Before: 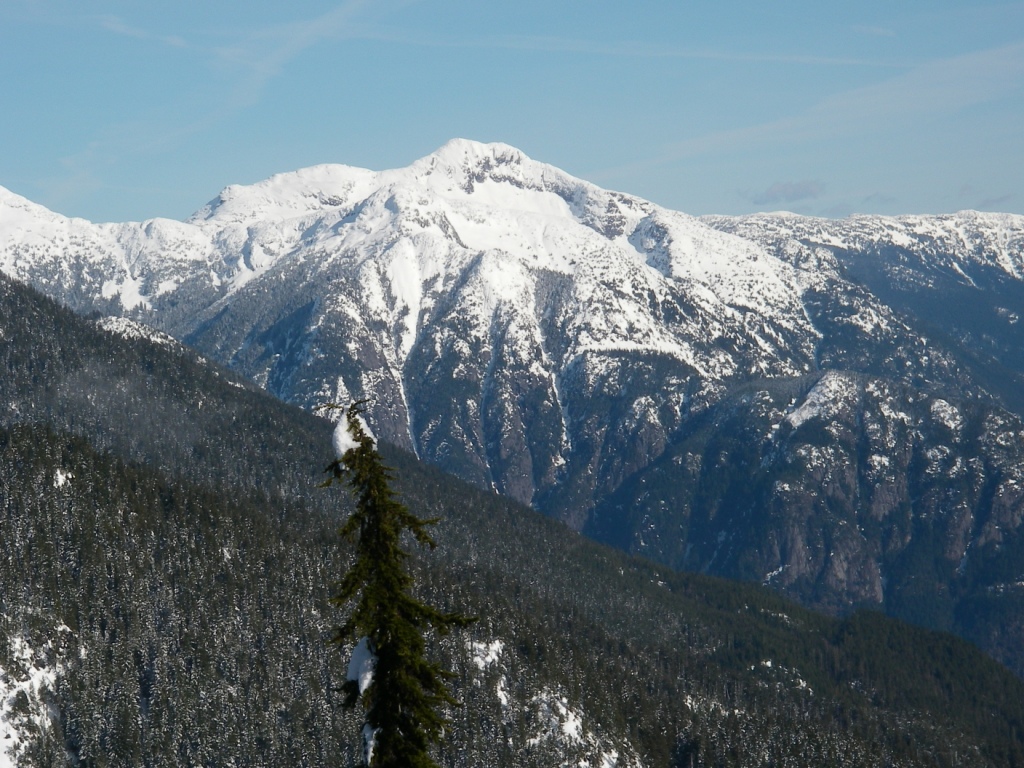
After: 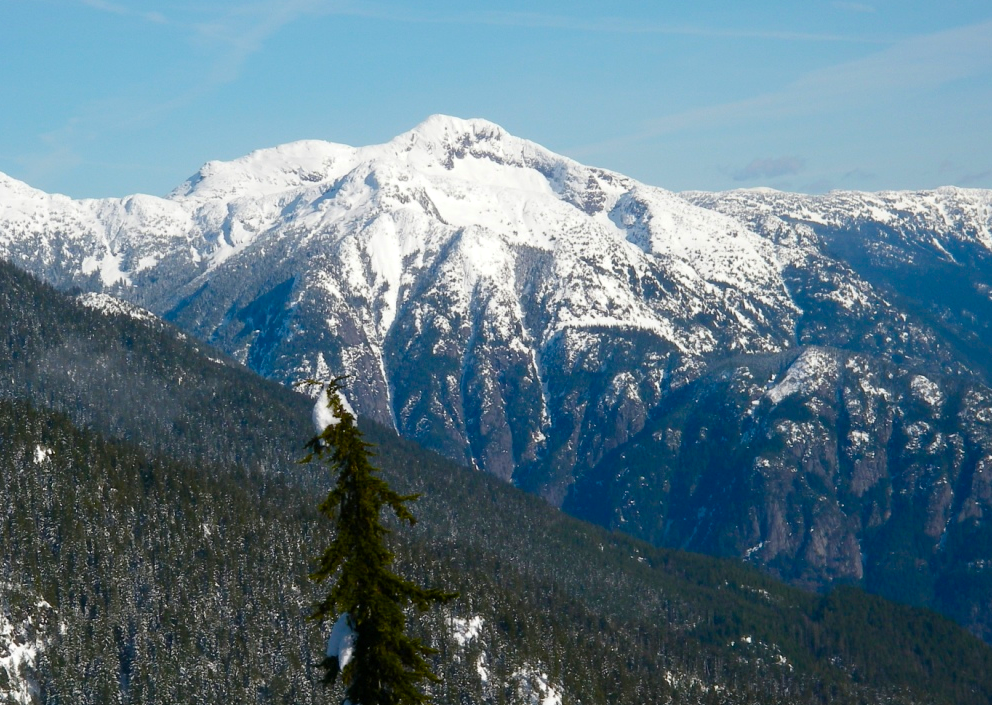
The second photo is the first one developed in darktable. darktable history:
crop: left 1.964%, top 3.251%, right 1.122%, bottom 4.933%
color balance rgb: perceptual saturation grading › global saturation 45%, perceptual saturation grading › highlights -25%, perceptual saturation grading › shadows 50%, perceptual brilliance grading › global brilliance 3%, global vibrance 3%
